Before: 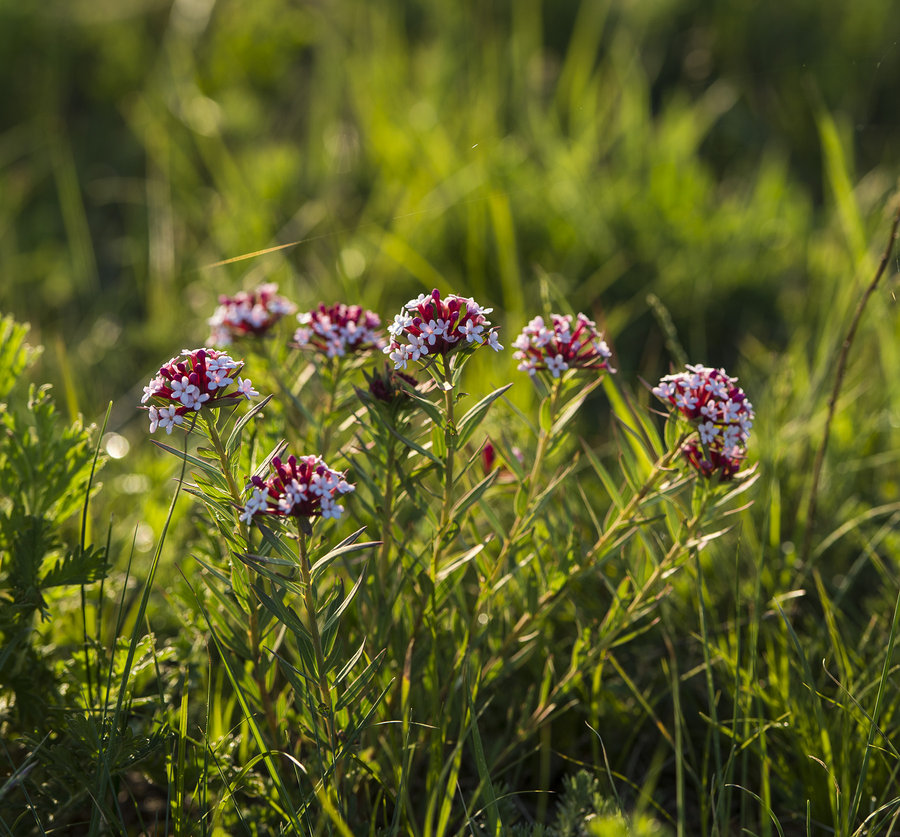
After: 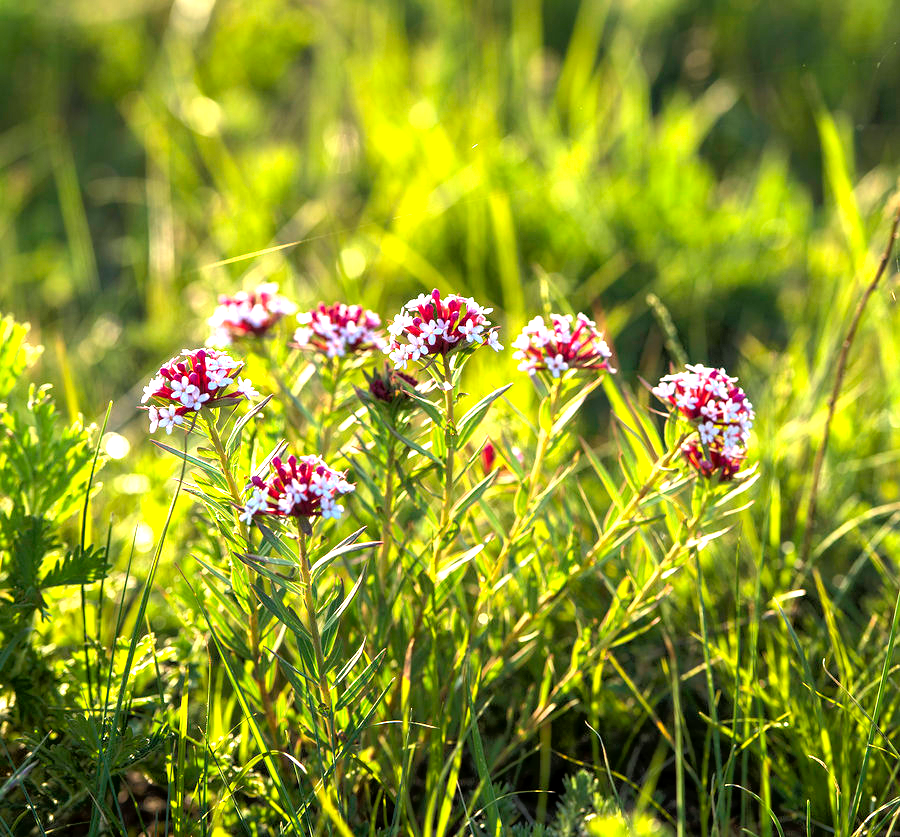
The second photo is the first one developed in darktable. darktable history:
tone equalizer: -8 EV -1.84 EV, -7 EV -1.12 EV, -6 EV -1.61 EV, mask exposure compensation -0.491 EV
exposure: black level correction 0.001, exposure 0.96 EV, compensate exposure bias true, compensate highlight preservation false
